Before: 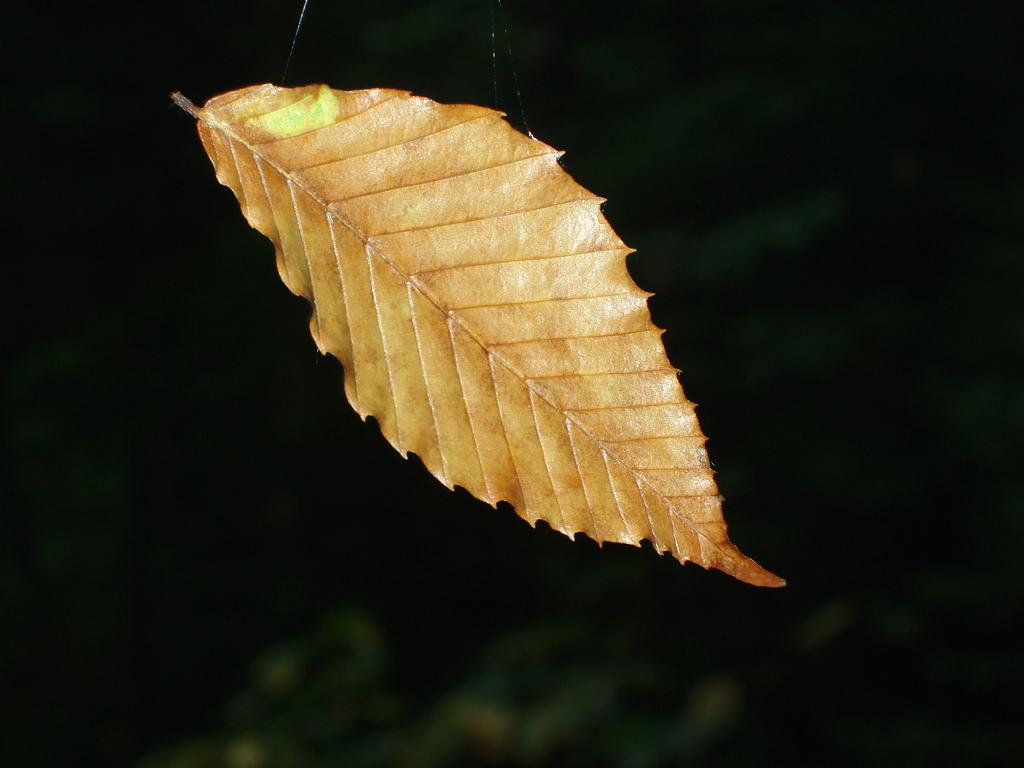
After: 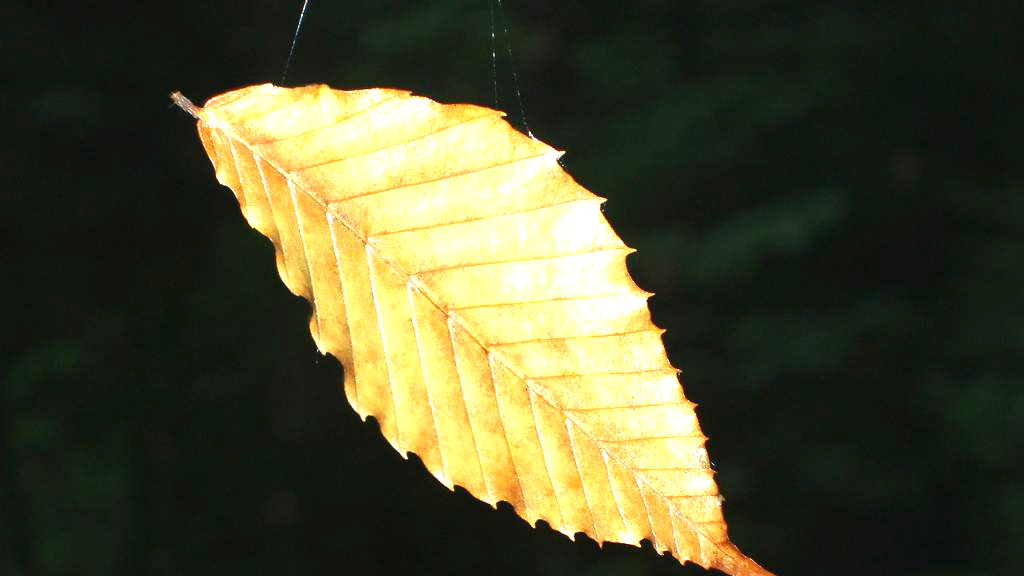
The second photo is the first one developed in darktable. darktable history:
exposure: black level correction 0, exposure 1.387 EV, compensate highlight preservation false
crop: bottom 24.978%
